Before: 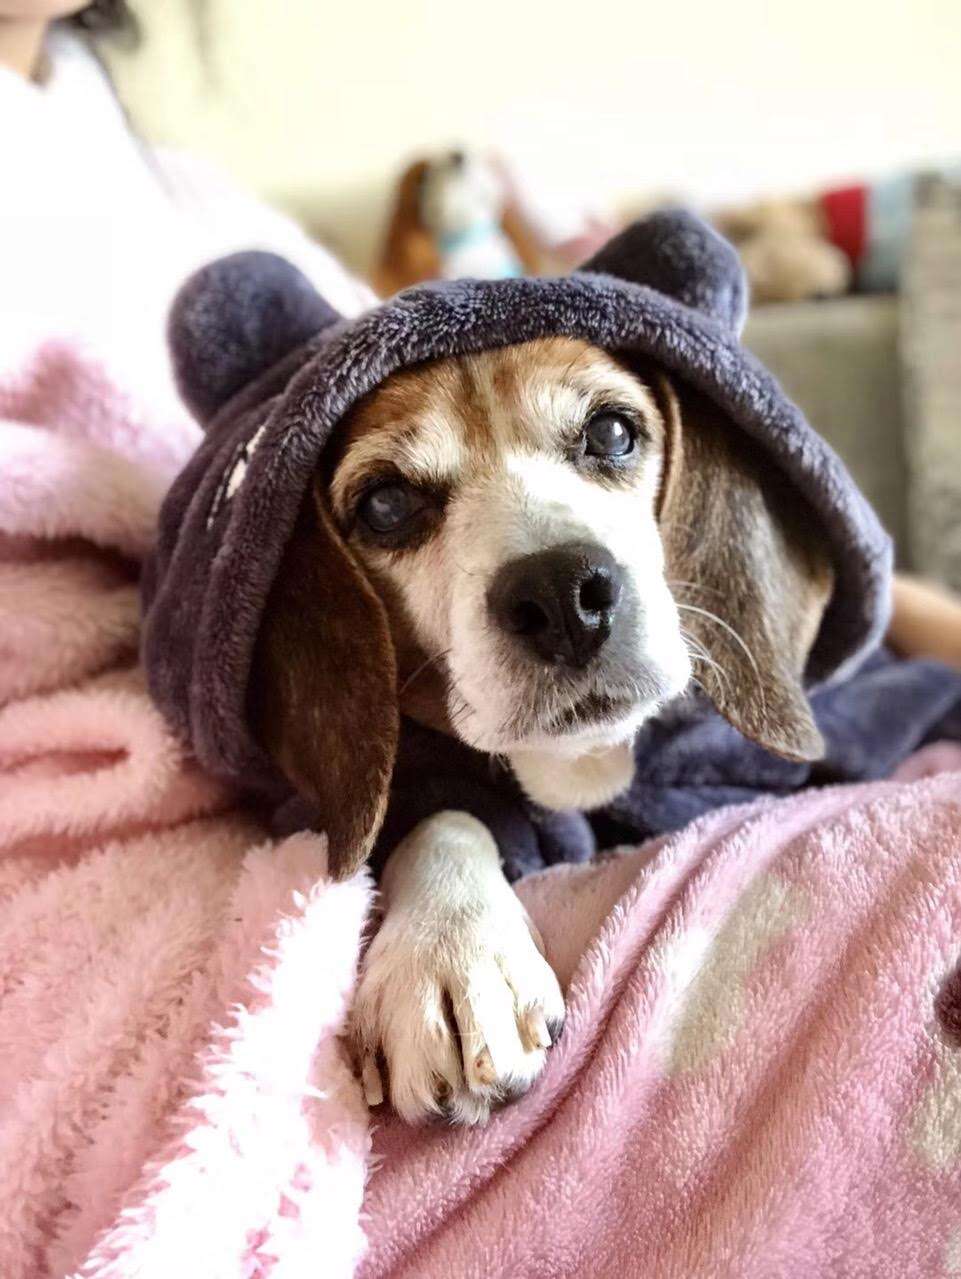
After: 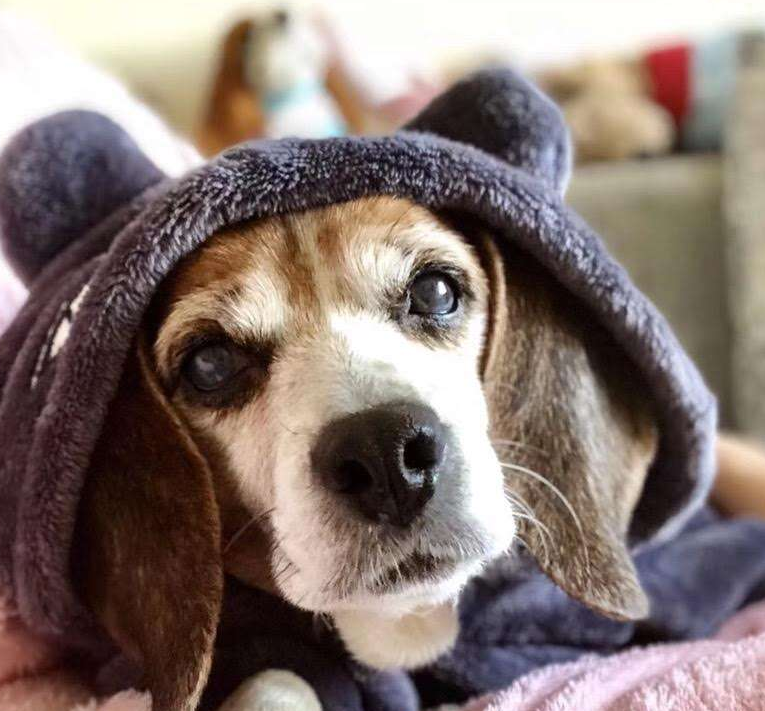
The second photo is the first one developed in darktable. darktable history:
crop: left 18.341%, top 11.068%, right 1.972%, bottom 33.286%
